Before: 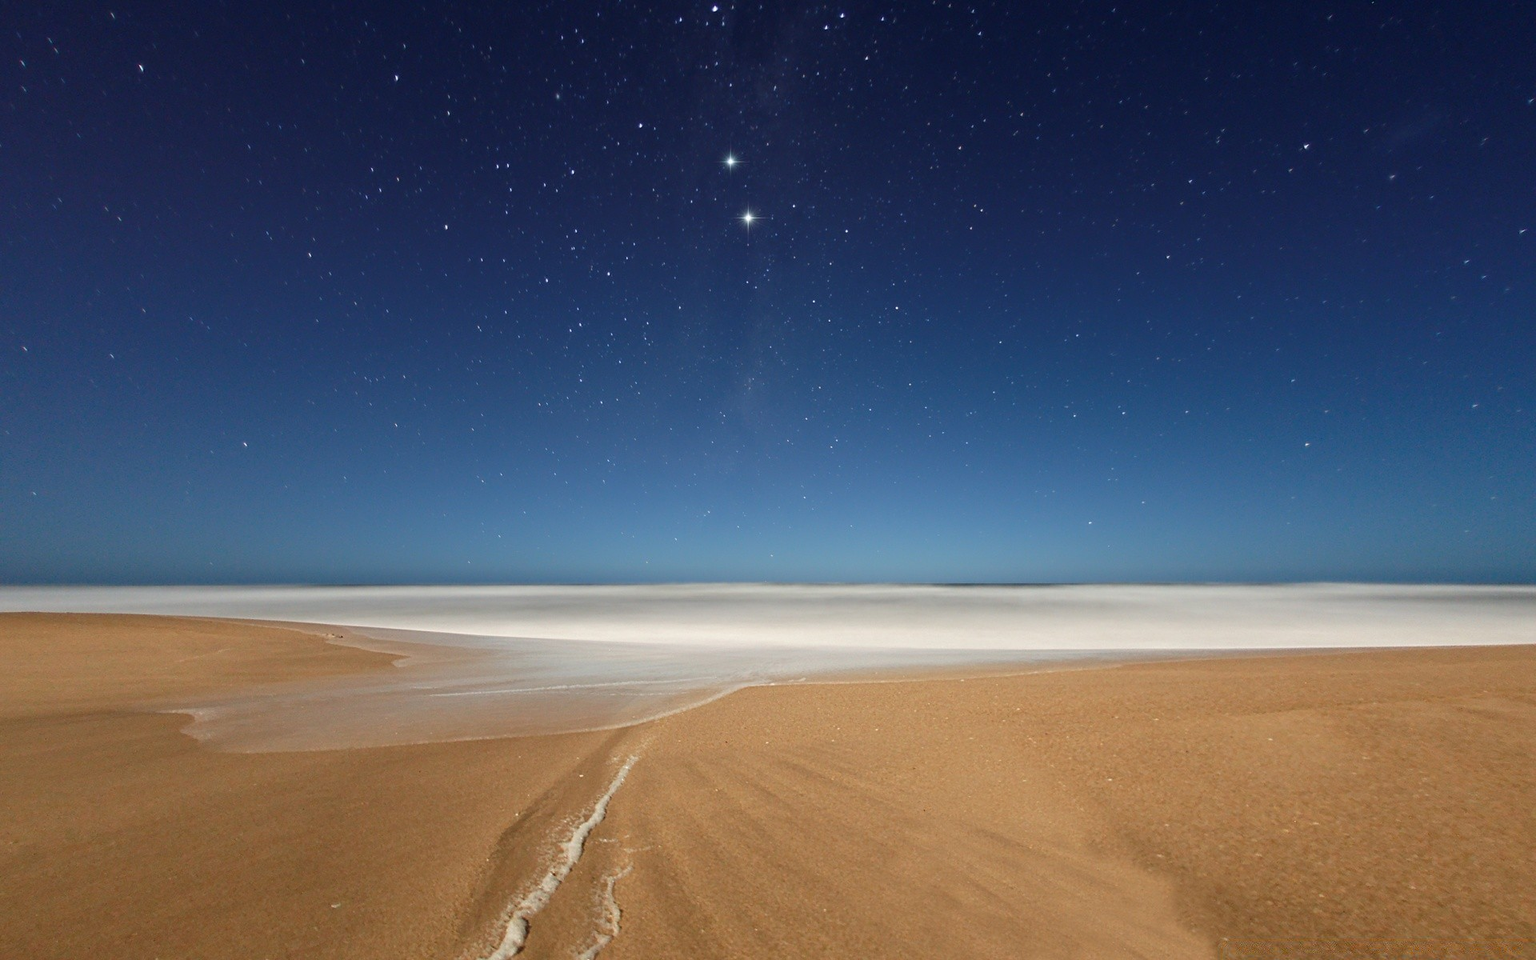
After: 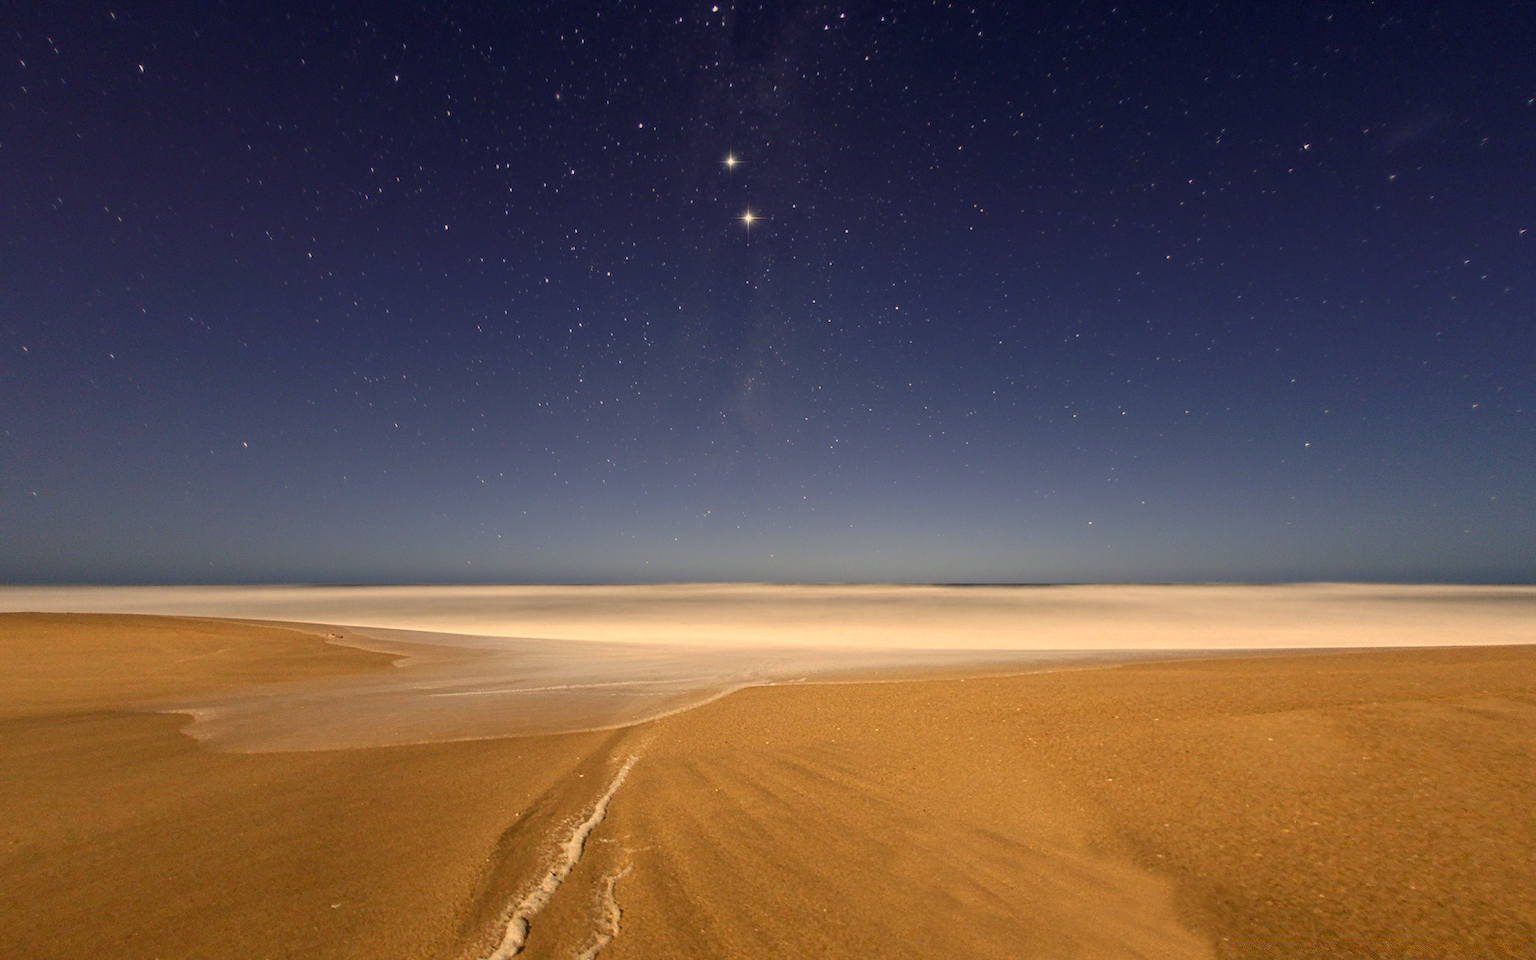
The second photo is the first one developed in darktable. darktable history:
exposure: exposure -0.21 EV, compensate highlight preservation false
local contrast: on, module defaults
color correction: highlights a* 15, highlights b* 31.55
